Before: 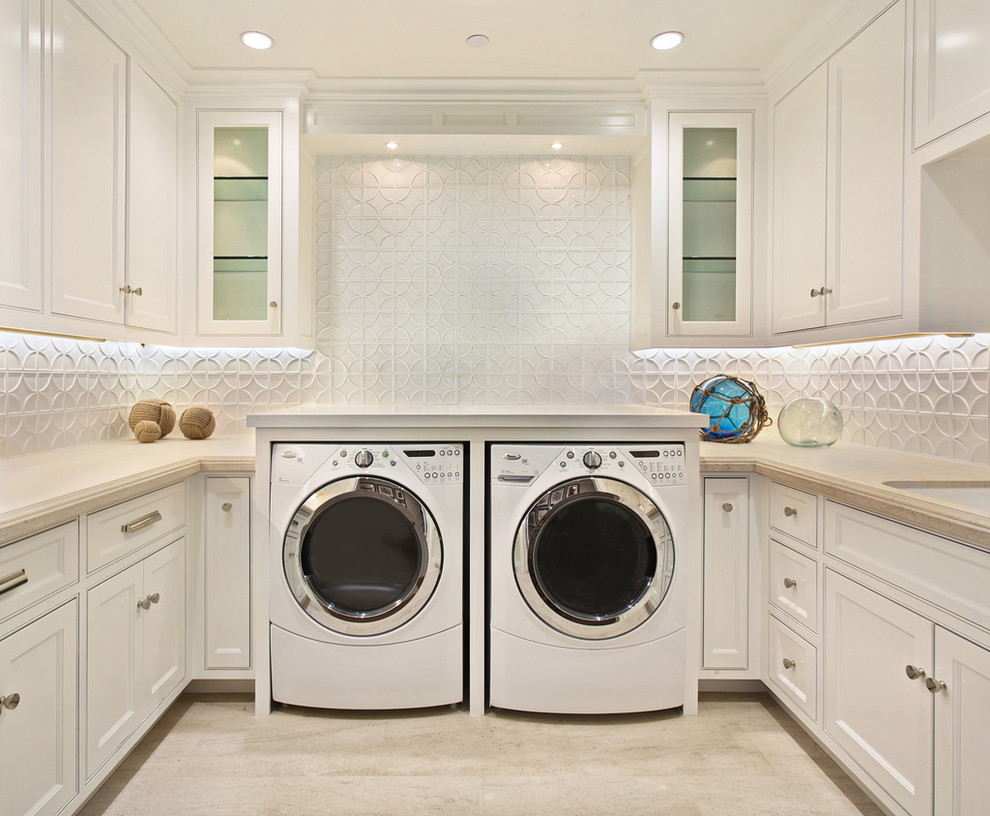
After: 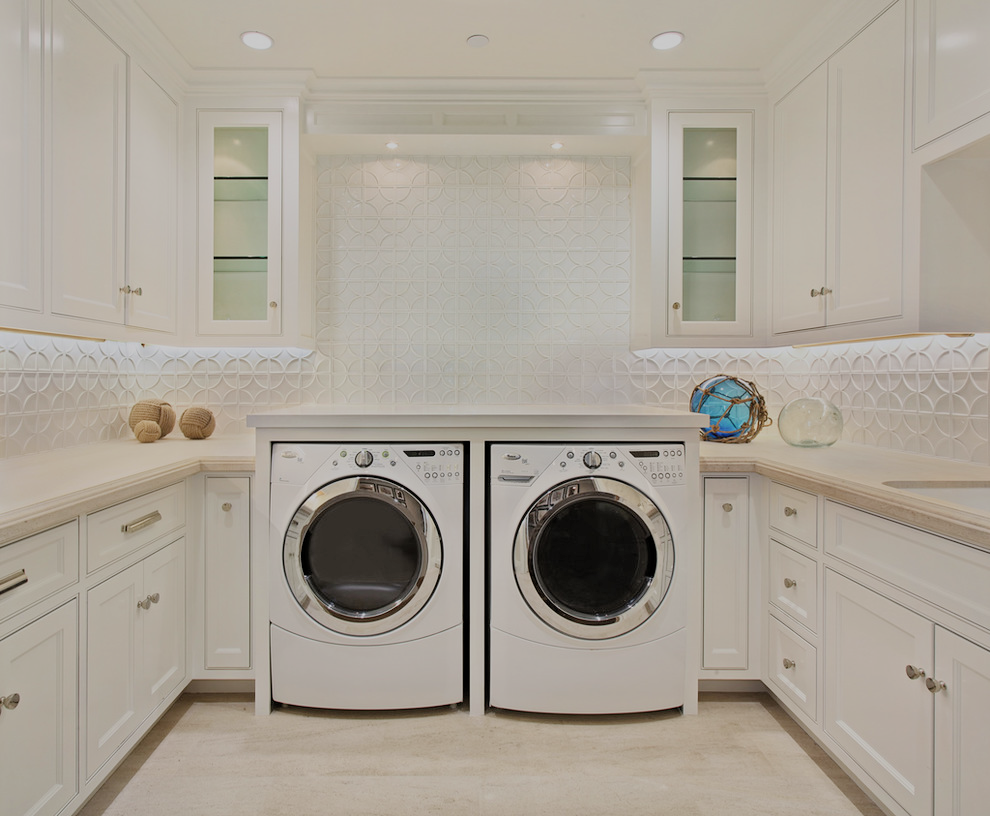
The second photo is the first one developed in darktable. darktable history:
filmic rgb: black relative exposure -8.75 EV, white relative exposure 4.98 EV, threshold 5.97 EV, target black luminance 0%, hardness 3.78, latitude 66.3%, contrast 0.834, shadows ↔ highlights balance 19.86%, enable highlight reconstruction true
